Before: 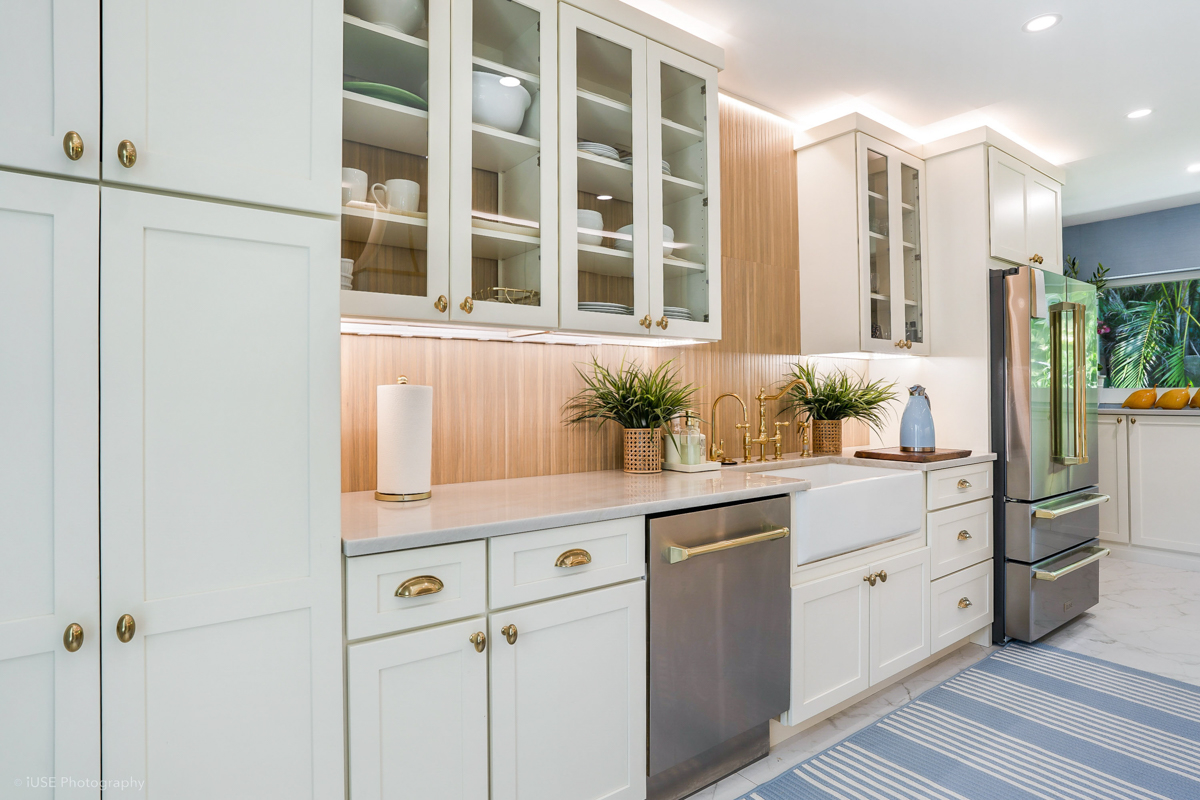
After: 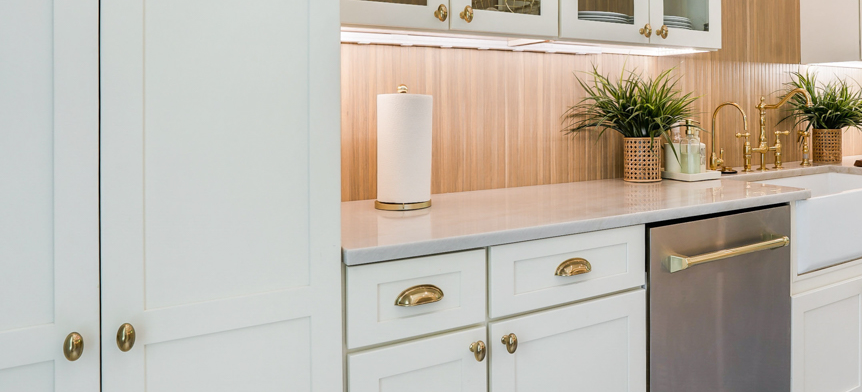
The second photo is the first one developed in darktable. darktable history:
crop: top 36.421%, right 28.144%, bottom 14.493%
